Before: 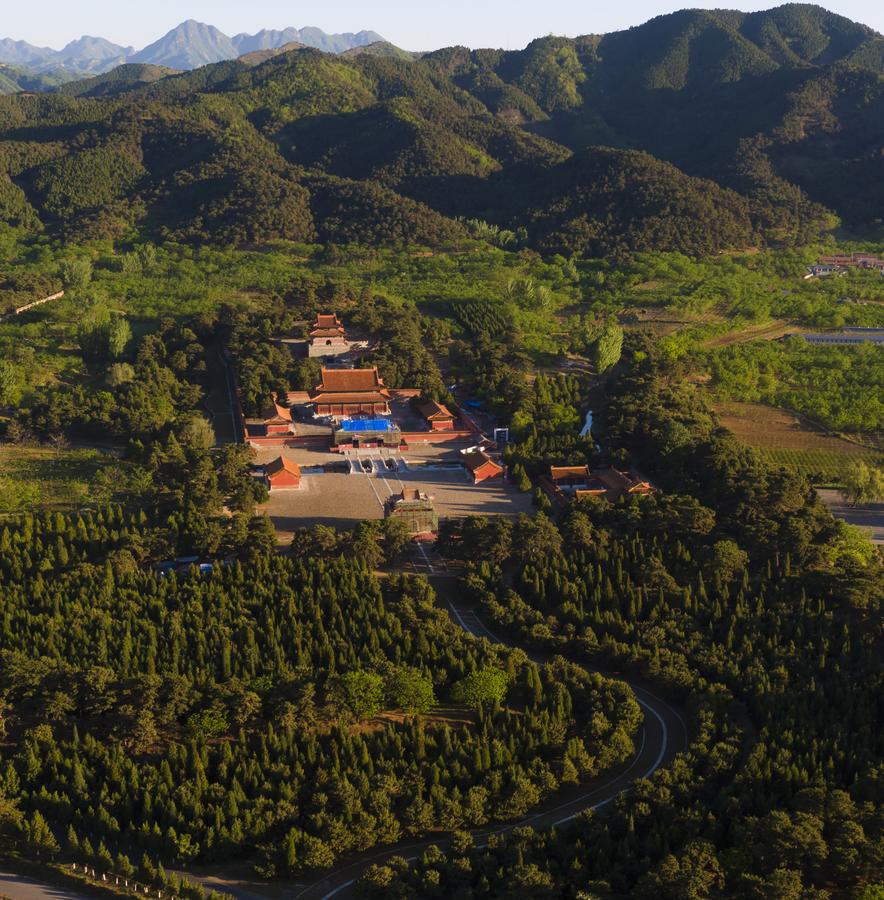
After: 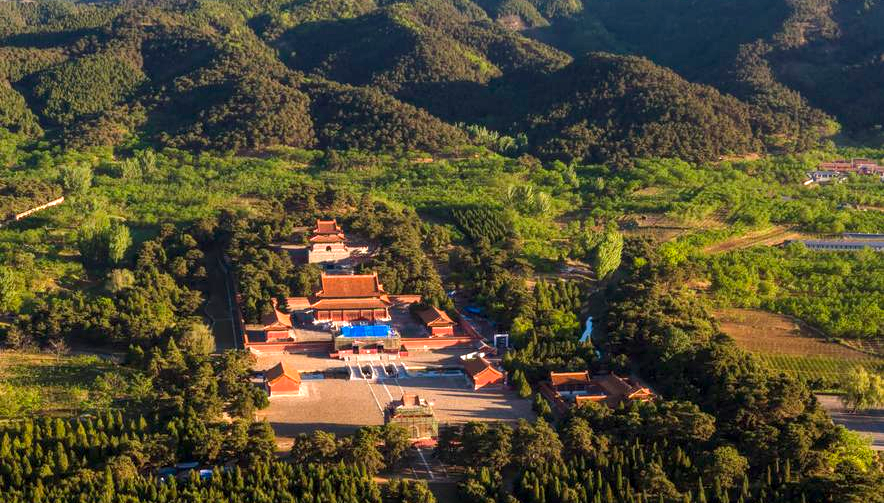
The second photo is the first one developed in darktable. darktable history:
crop and rotate: top 10.465%, bottom 33.567%
local contrast: detail 130%
exposure: black level correction 0, exposure 0.69 EV, compensate highlight preservation false
